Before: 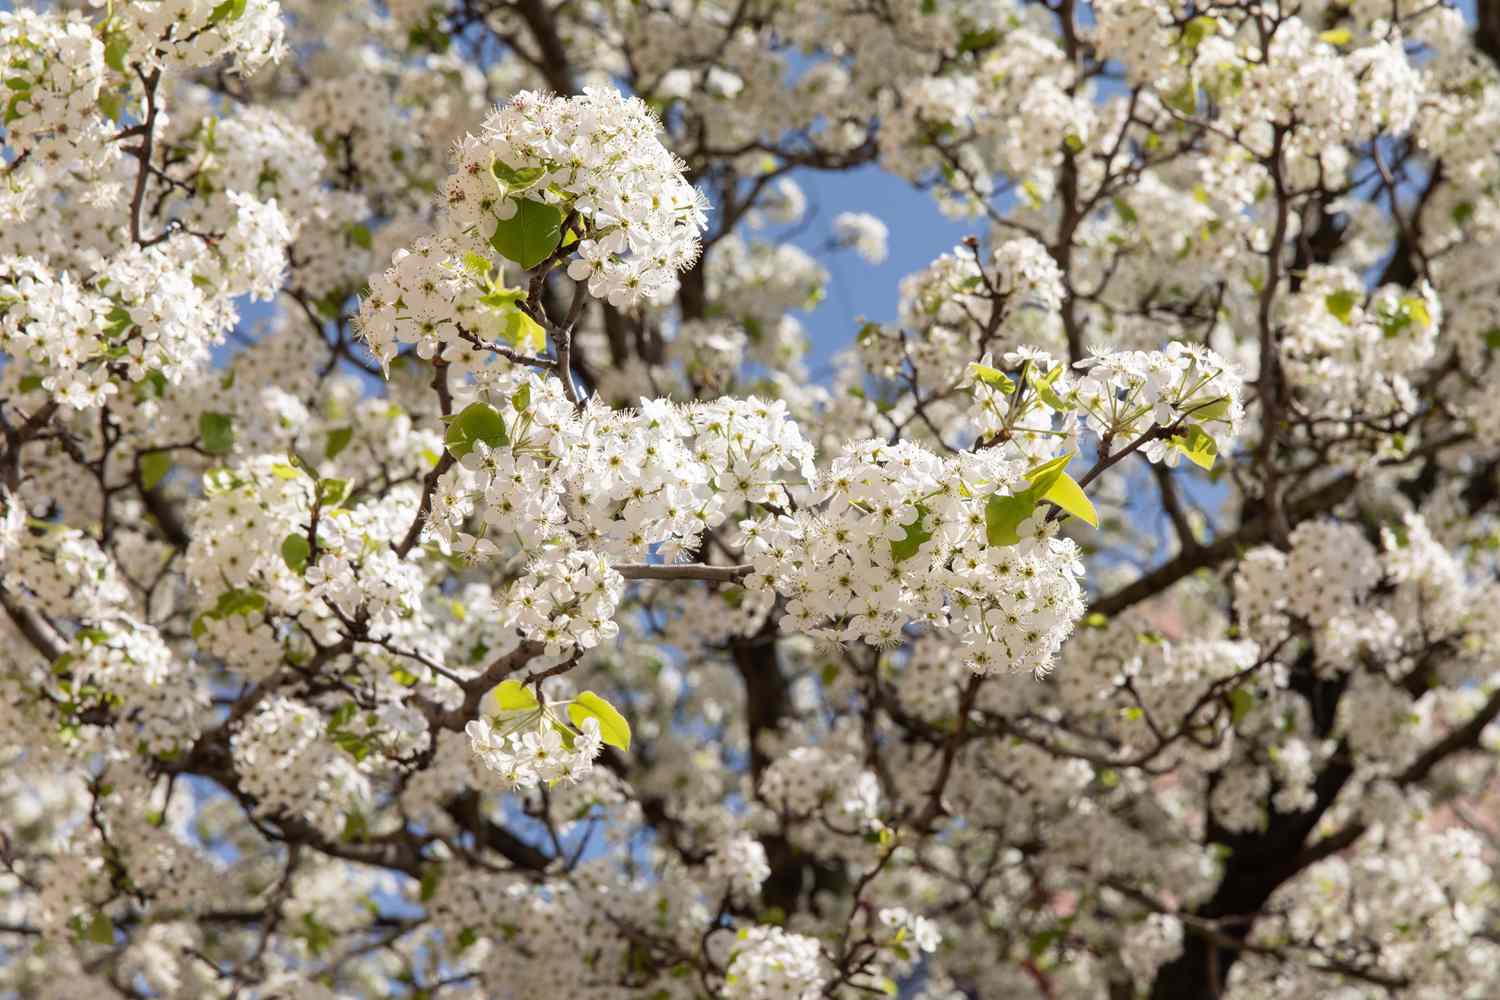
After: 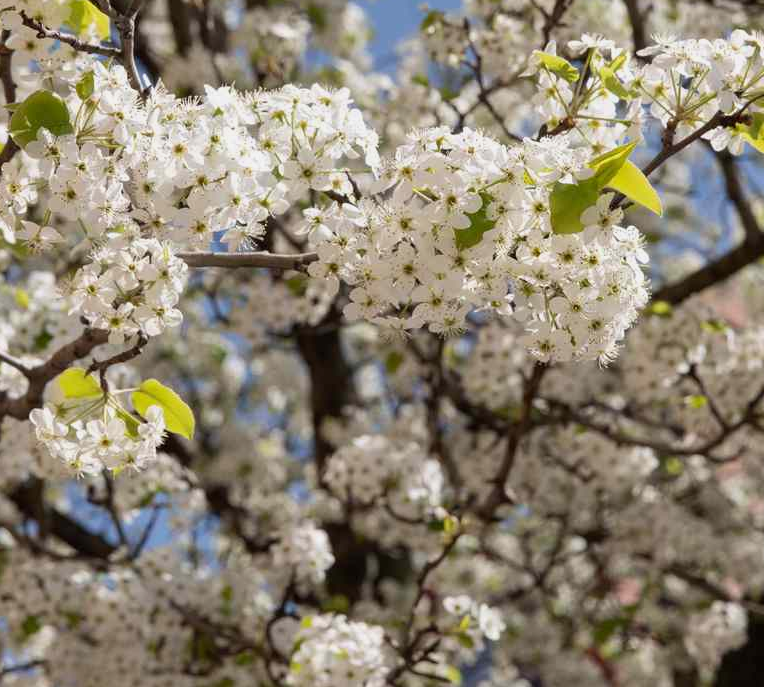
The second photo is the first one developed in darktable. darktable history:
exposure: exposure -0.156 EV, compensate highlight preservation false
crop and rotate: left 29.194%, top 31.25%, right 19.863%
